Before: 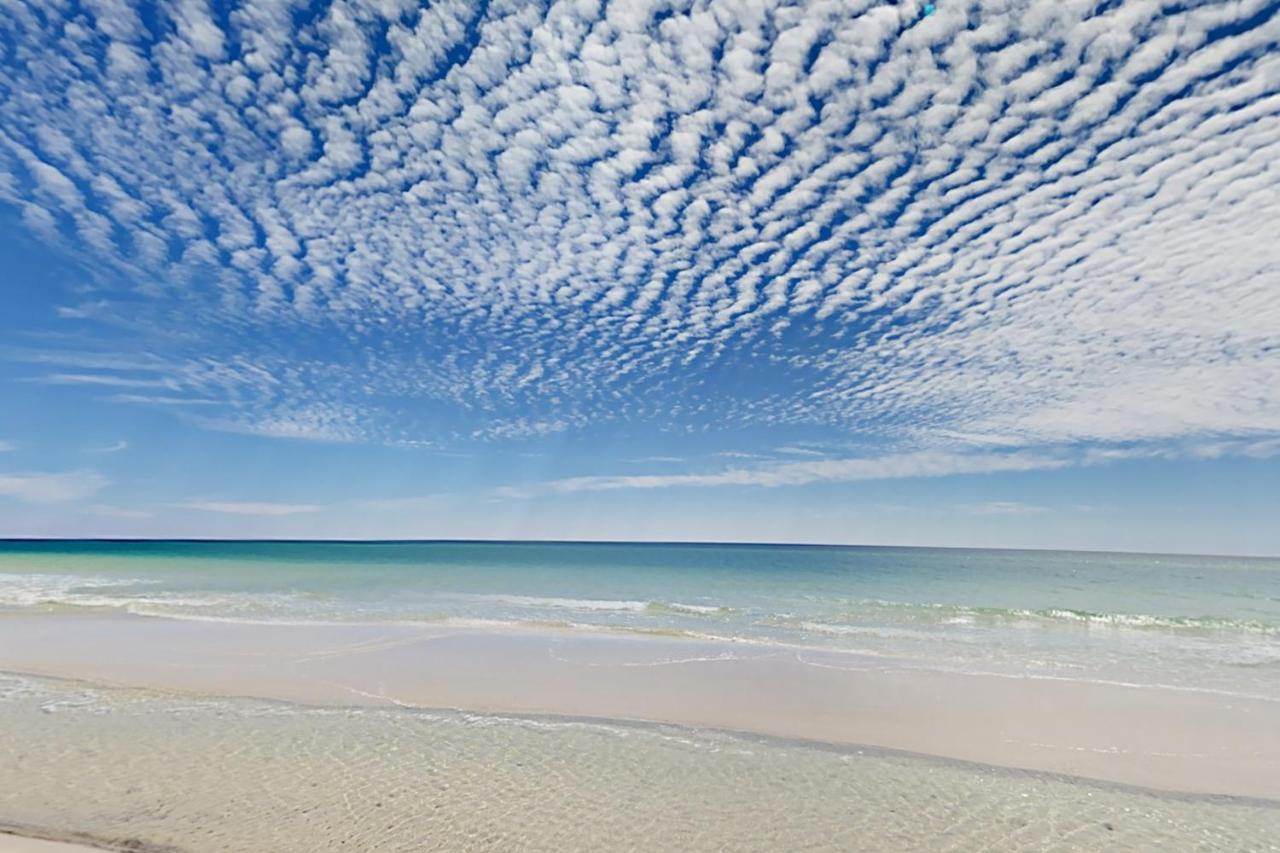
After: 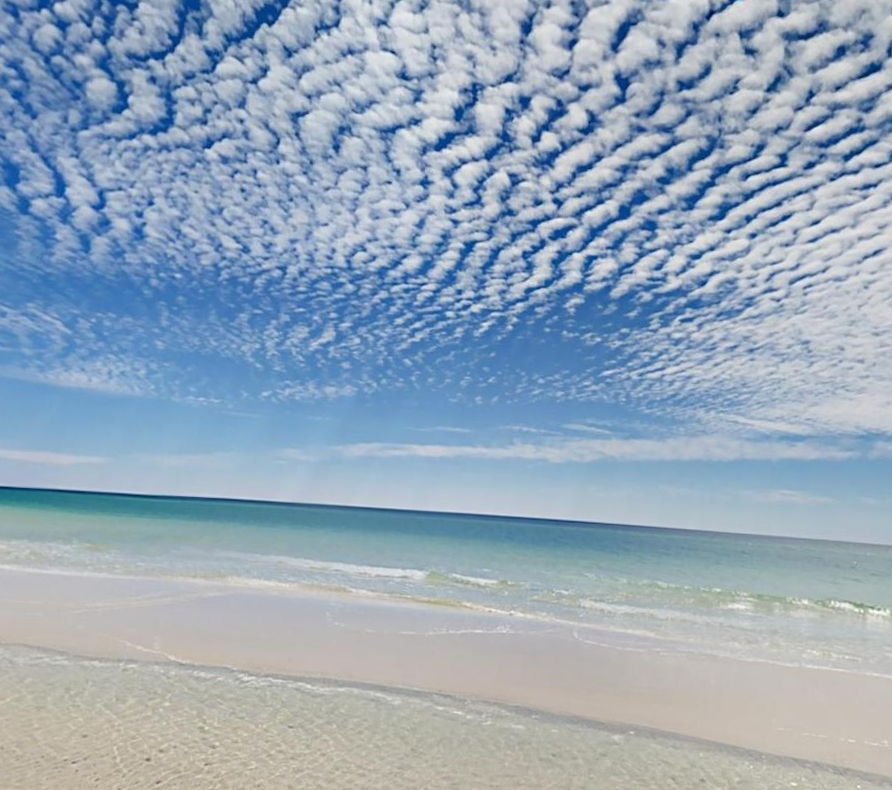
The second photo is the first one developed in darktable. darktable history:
crop and rotate: angle -3.04°, left 13.941%, top 0.031%, right 10.904%, bottom 0.05%
